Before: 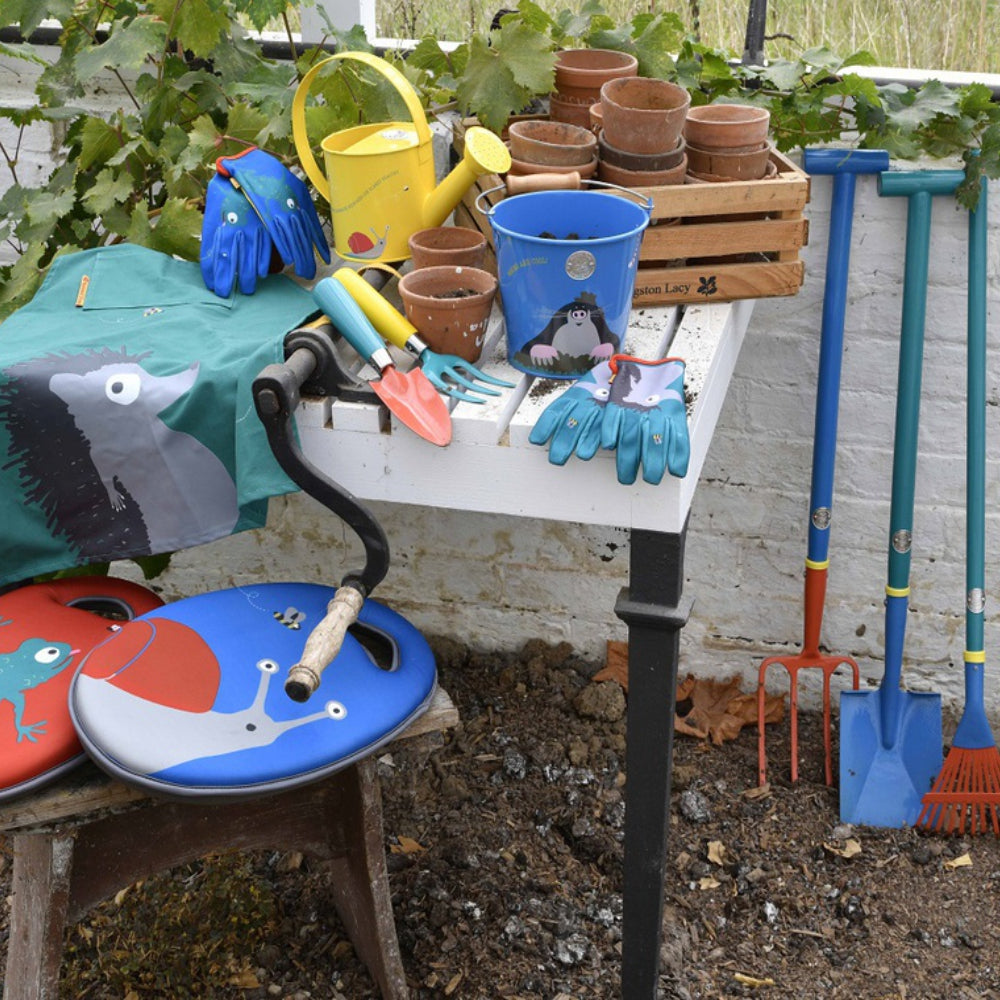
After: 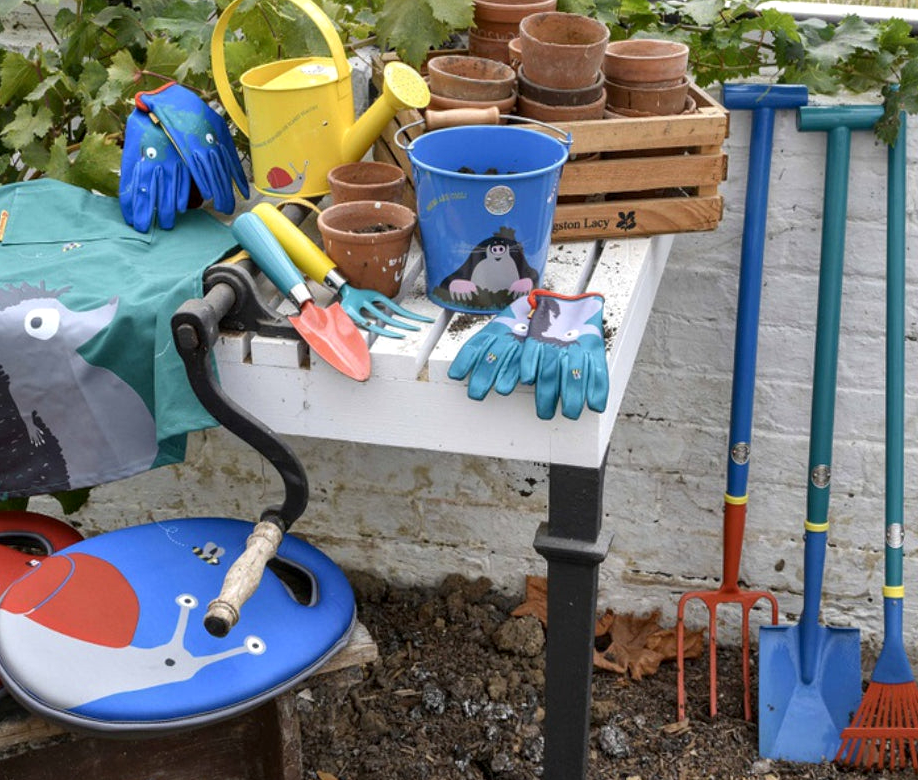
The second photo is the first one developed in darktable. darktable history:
crop: left 8.195%, top 6.524%, bottom 15.381%
local contrast: on, module defaults
